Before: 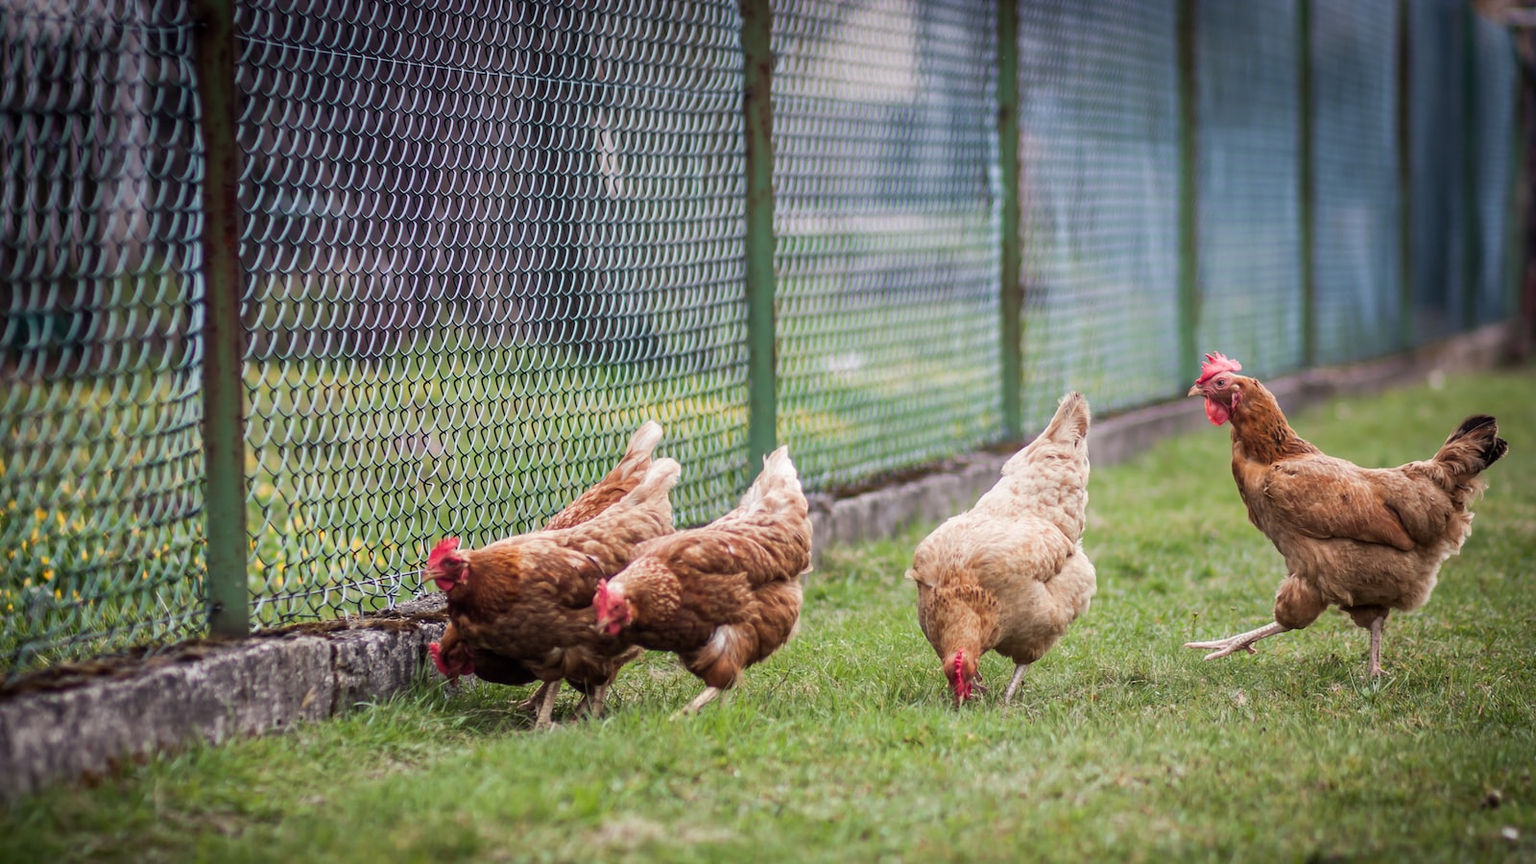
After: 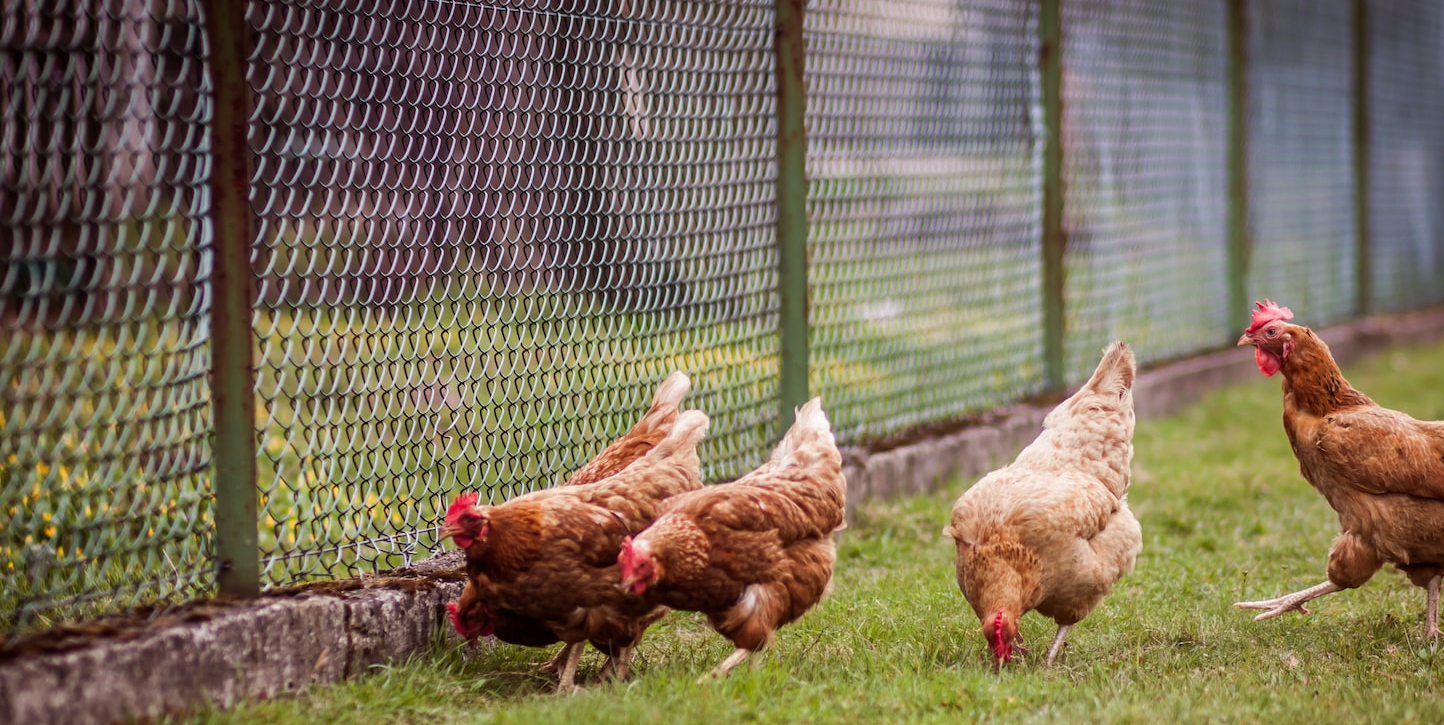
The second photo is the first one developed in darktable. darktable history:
crop: top 7.49%, right 9.717%, bottom 11.943%
shadows and highlights: radius 125.46, shadows 30.51, highlights -30.51, low approximation 0.01, soften with gaussian
rgb levels: mode RGB, independent channels, levels [[0, 0.5, 1], [0, 0.521, 1], [0, 0.536, 1]]
